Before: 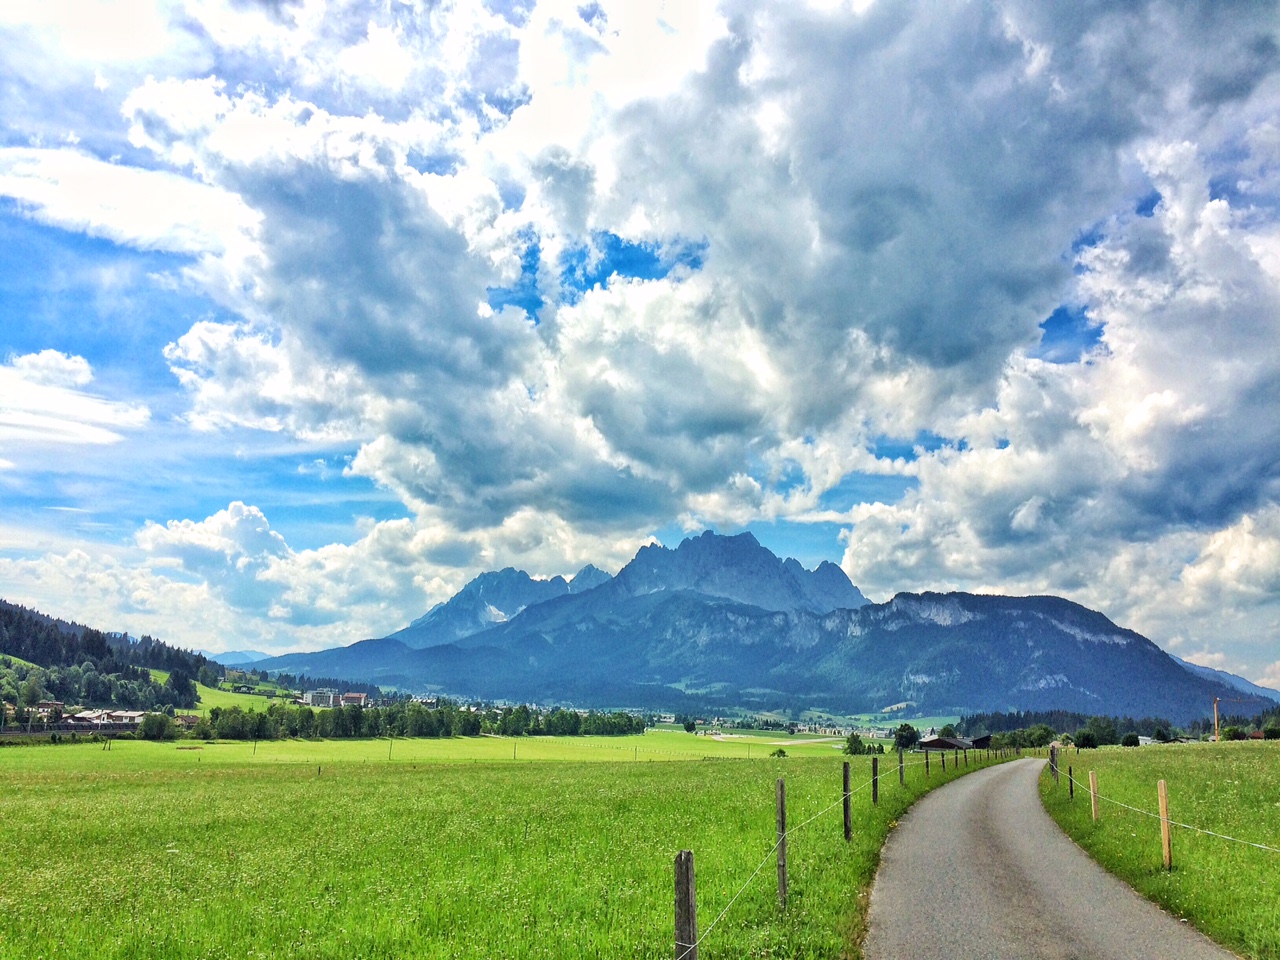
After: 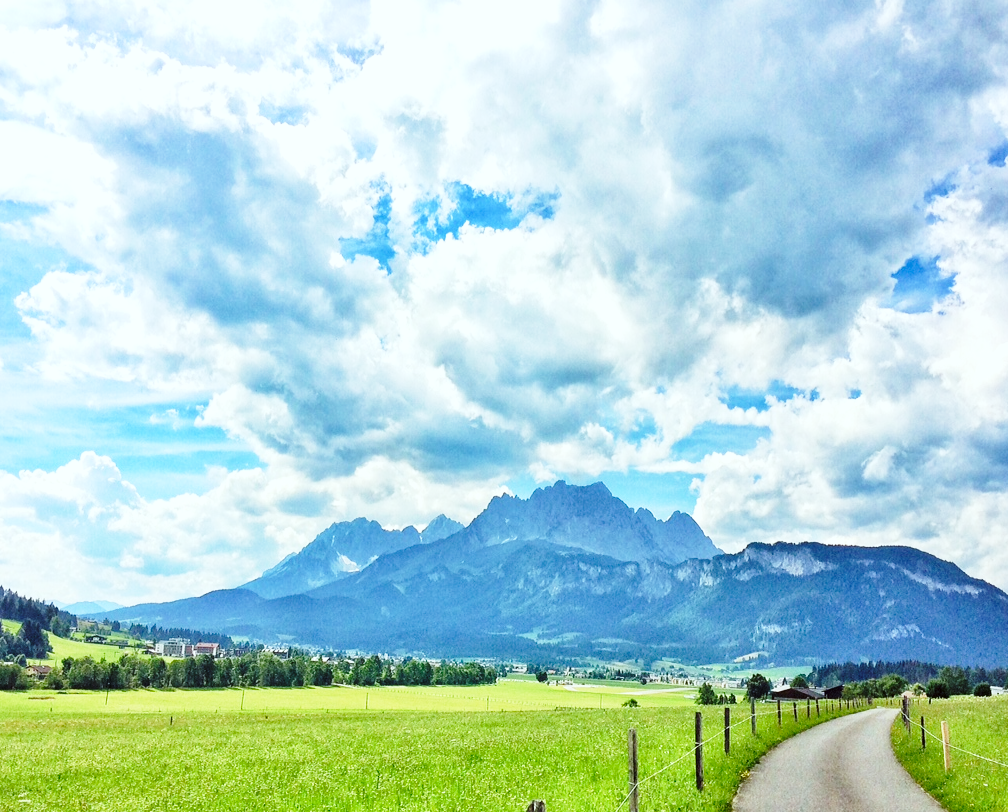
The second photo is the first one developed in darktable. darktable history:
color correction: highlights a* -2.96, highlights b* -2.02, shadows a* 2.18, shadows b* 2.9
crop: left 11.617%, top 5.218%, right 9.591%, bottom 10.194%
base curve: curves: ch0 [(0, 0) (0.028, 0.03) (0.121, 0.232) (0.46, 0.748) (0.859, 0.968) (1, 1)], preserve colors none
